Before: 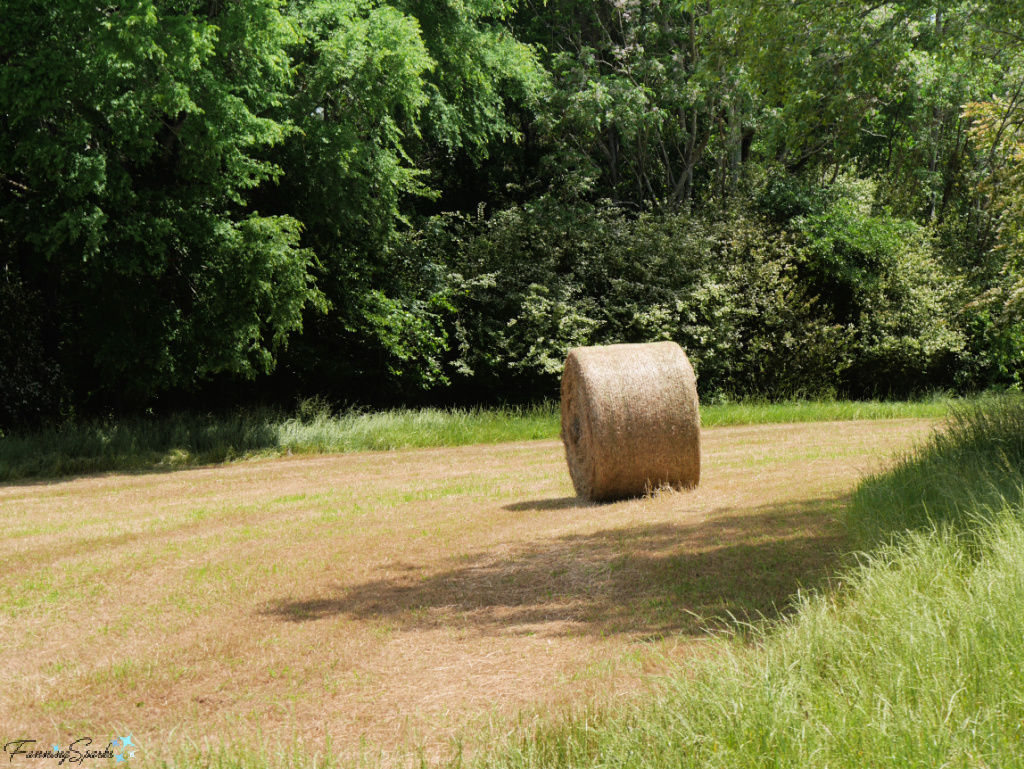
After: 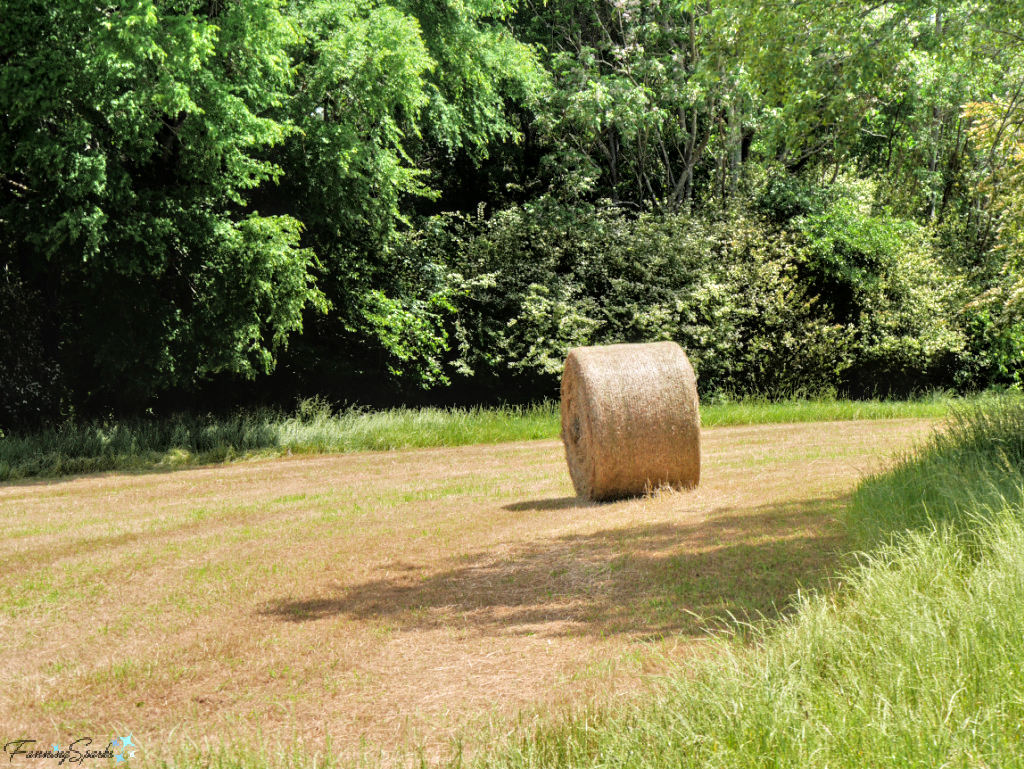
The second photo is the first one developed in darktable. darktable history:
tone equalizer: -7 EV 0.15 EV, -6 EV 0.6 EV, -5 EV 1.15 EV, -4 EV 1.33 EV, -3 EV 1.15 EV, -2 EV 0.6 EV, -1 EV 0.15 EV, mask exposure compensation -0.5 EV
local contrast: on, module defaults
